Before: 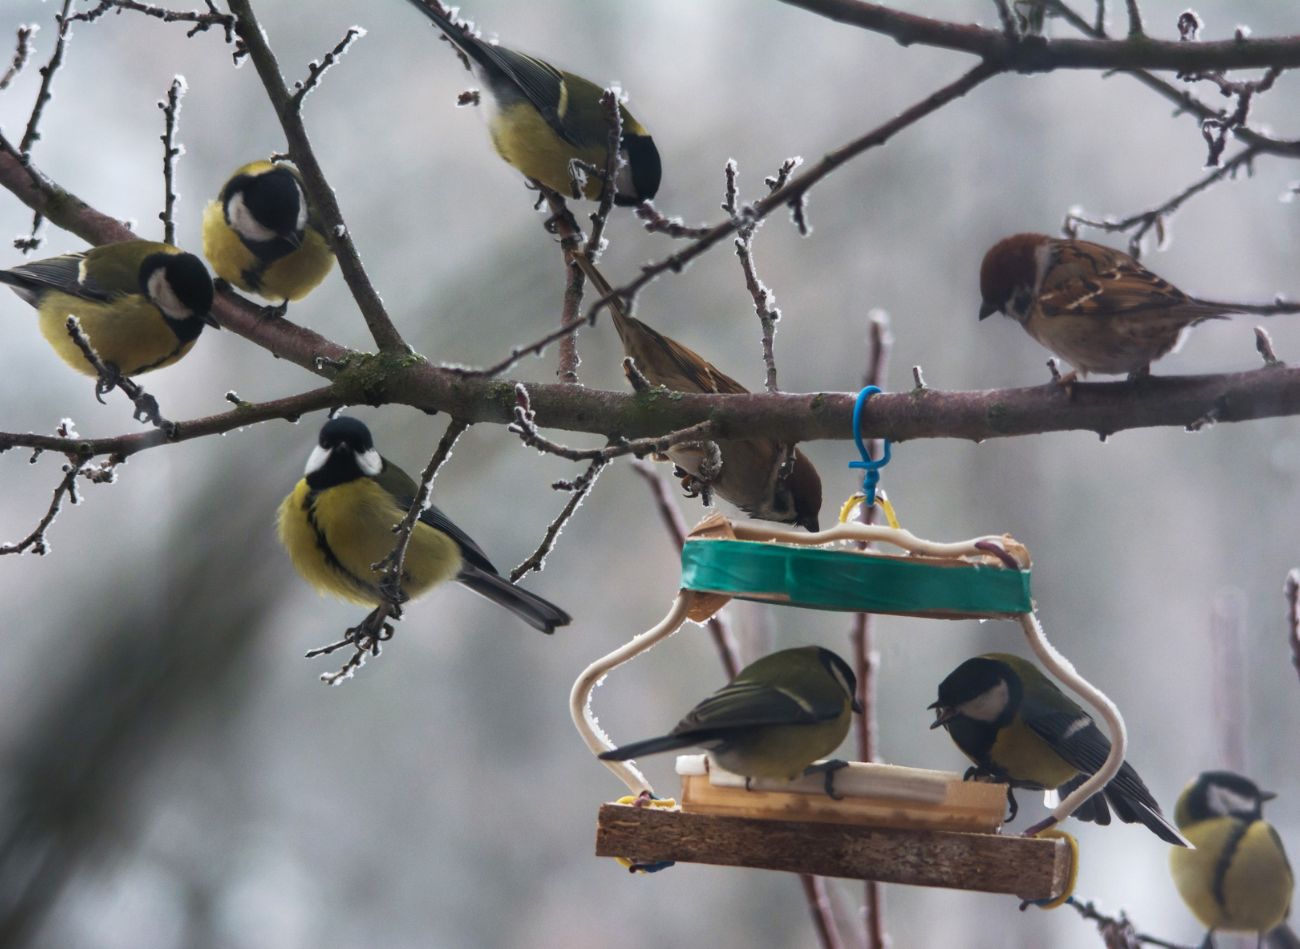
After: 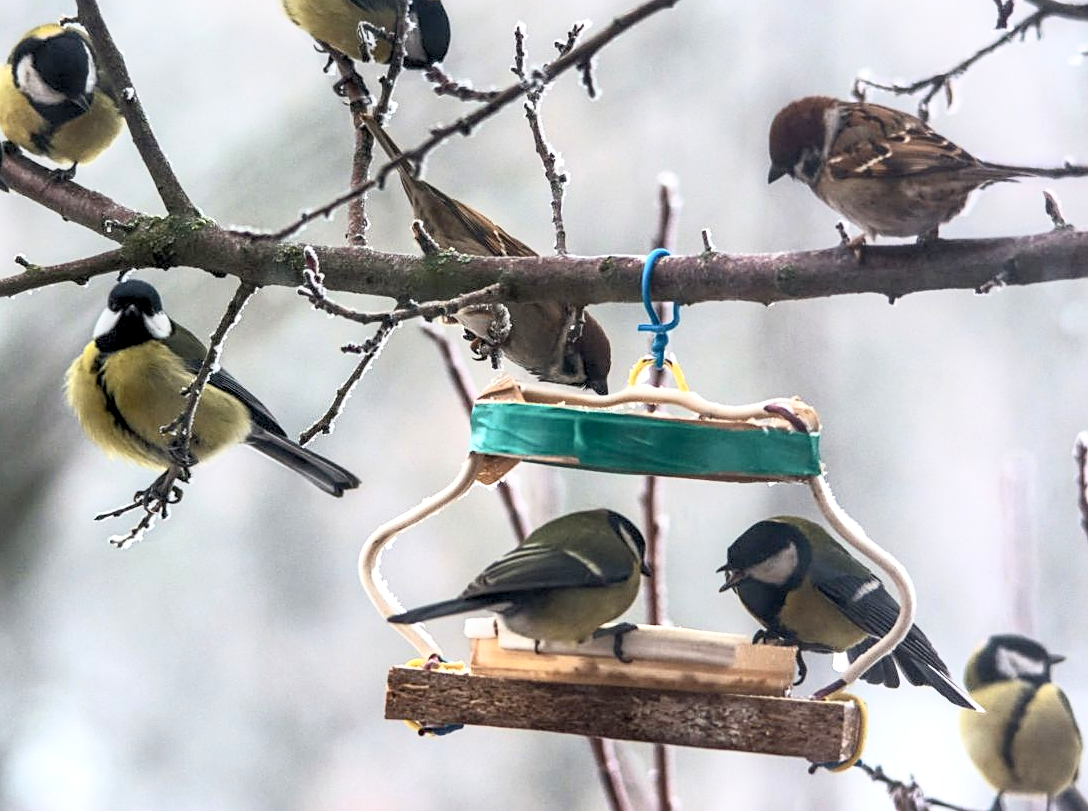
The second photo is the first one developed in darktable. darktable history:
tone equalizer: on, module defaults
crop: left 16.29%, top 14.53%
local contrast: highlights 44%, shadows 59%, detail 137%, midtone range 0.507
contrast brightness saturation: contrast 0.371, brightness 0.545
exposure: black level correction 0.007, exposure 0.157 EV, compensate highlight preservation false
sharpen: on, module defaults
